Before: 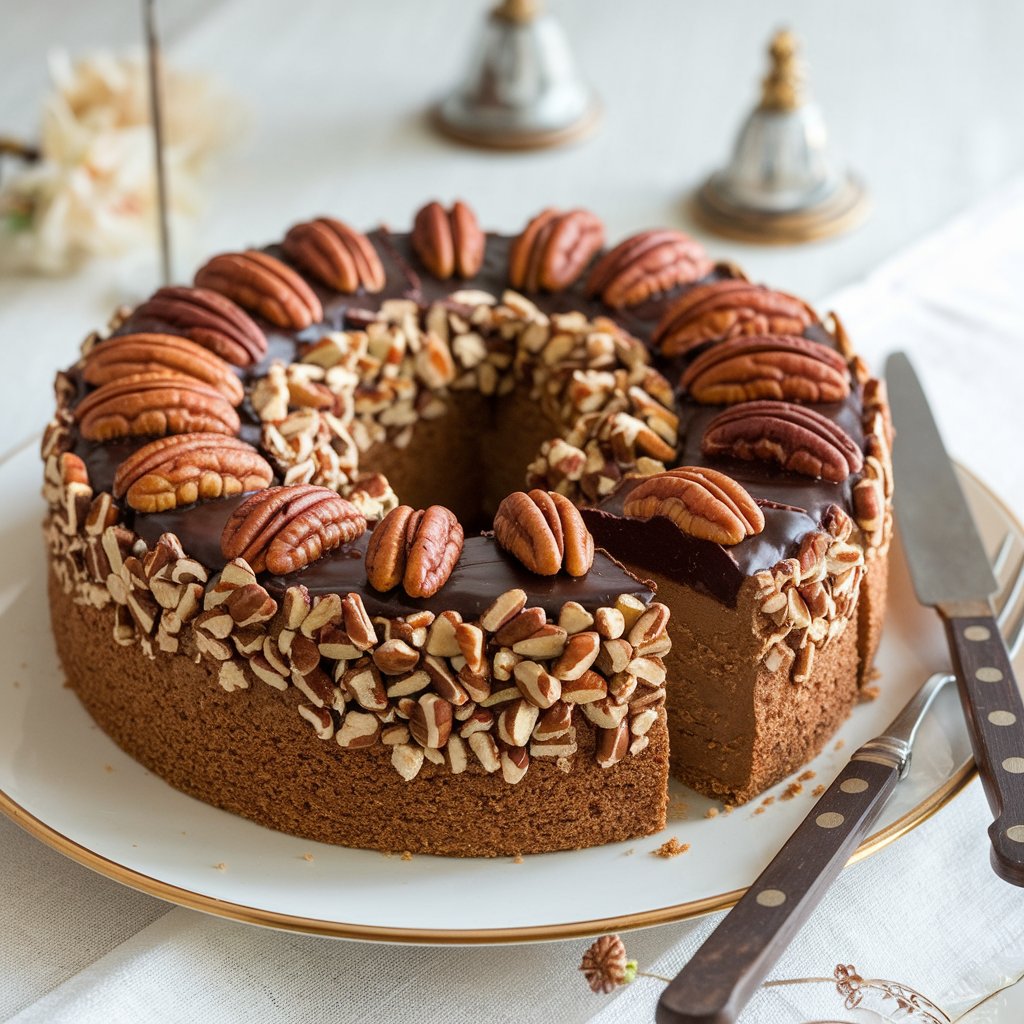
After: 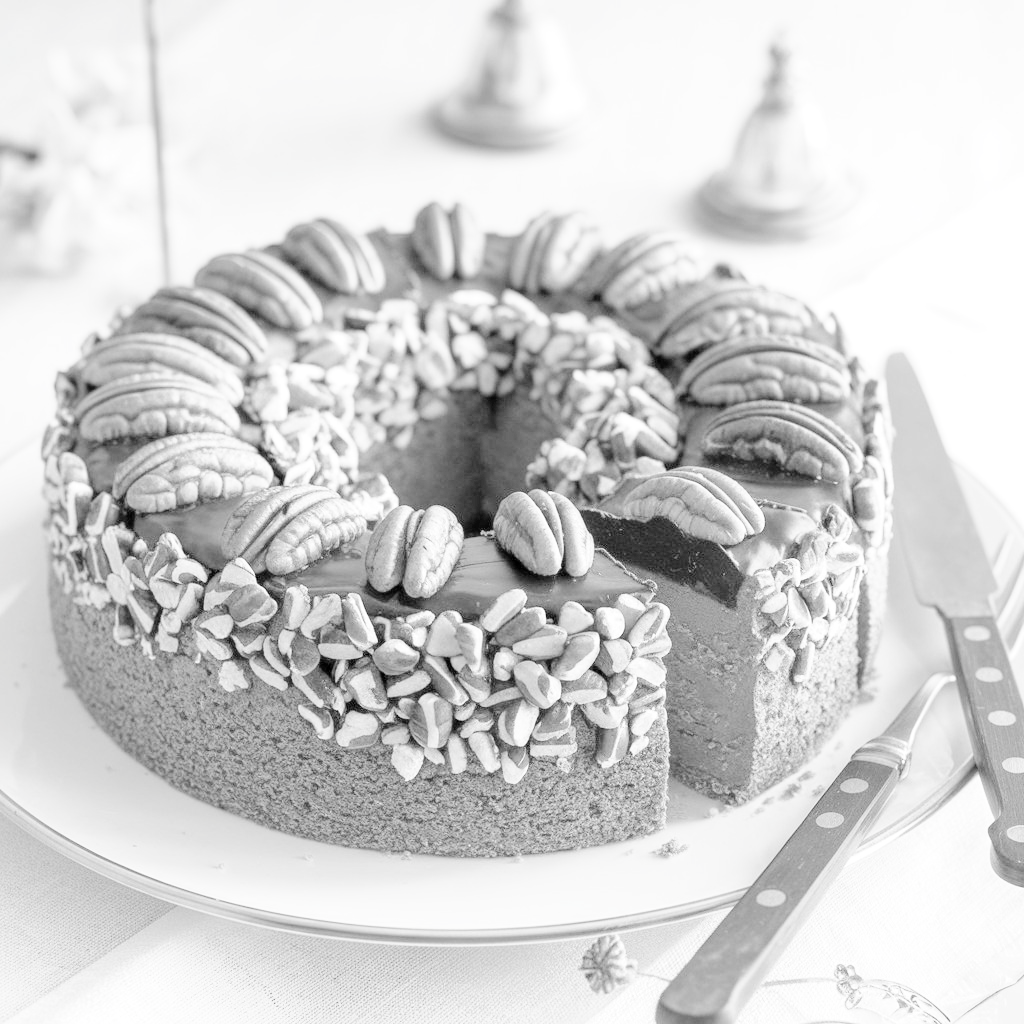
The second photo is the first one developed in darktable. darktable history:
tone curve: curves: ch0 [(0, 0) (0.003, 0) (0.011, 0.002) (0.025, 0.004) (0.044, 0.007) (0.069, 0.015) (0.1, 0.025) (0.136, 0.04) (0.177, 0.09) (0.224, 0.152) (0.277, 0.239) (0.335, 0.335) (0.399, 0.43) (0.468, 0.524) (0.543, 0.621) (0.623, 0.712) (0.709, 0.792) (0.801, 0.871) (0.898, 0.951) (1, 1)], preserve colors none
color look up table: target L [101.33, 85.86, 87.37, 69.22, 66.45, 76.3, 65.65, 48.84, 49.73, 44.67, 30.57, 24.68, 11.06, 200.64, 72.15, 92.43, 81.64, 75.47, 62.88, 70.46, 67.25, 56.1, 44.96, 36.72, 45.86, 33.7, 82.05, 75.88, 71.73, 72.15, 71.73, 67.25, 57.75, 47.94, 55.8, 44.37, 53.98, 51.85, 36.72, 41.11, 27.93, 31.34, 16.74, 5.978, 70.89, 78.38, 59.81, 60.5, 25.54], target a [0.001, 0, 0, 0, -0.001, -0.001, 0, 0.001 ×6, 0, 0, -0.004, 0 ×5, 0.001 ×5, 0 ×7, 0.001, 0, 0.001, 0, 0.001 ×7, -0.005, 0, 0, -0.003, 0.001], target b [-0.002, 0.003 ×4, 0.005, 0.003, -0.002, -0.002, -0.003, -0.005, -0.004, -0.002, 0, 0.005, 0.034, 0.004, 0.004, 0, 0.005, 0.003, -0.002, -0.003, -0.003, -0.003, -0.004, 0.004, 0.004, 0.005, 0.005, 0.005, 0.003, 0, -0.002, -0.002, -0.003, -0.002, -0.002, -0.003, -0.003, -0.004, -0.004, -0.003, -0.002, 0.004, 0.005, 0, -0.001, -0.004], num patches 49
